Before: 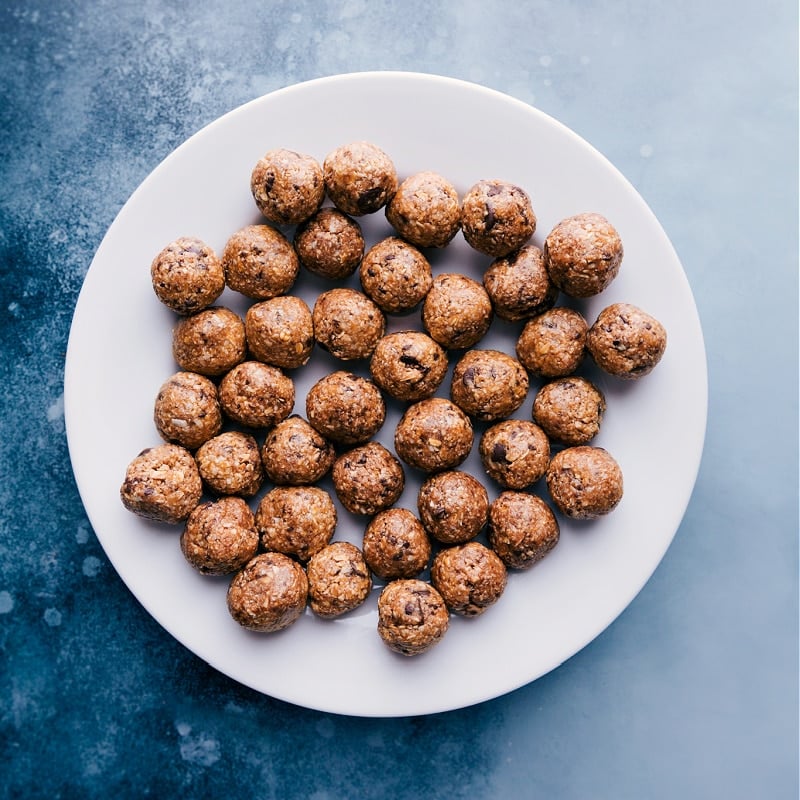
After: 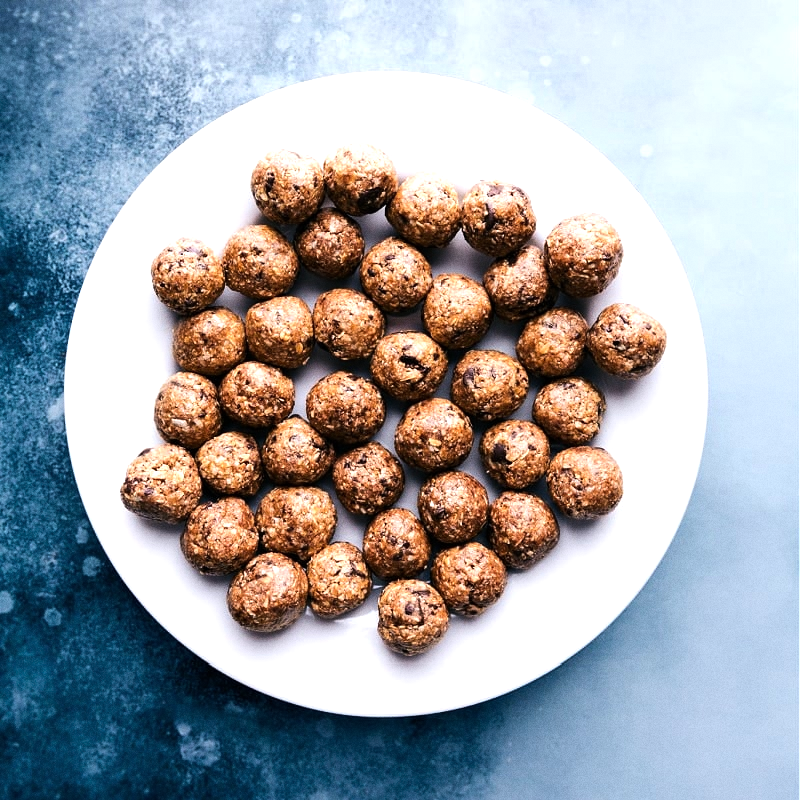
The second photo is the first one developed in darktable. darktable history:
tone equalizer: -8 EV -0.75 EV, -7 EV -0.7 EV, -6 EV -0.6 EV, -5 EV -0.4 EV, -3 EV 0.4 EV, -2 EV 0.6 EV, -1 EV 0.7 EV, +0 EV 0.75 EV, edges refinement/feathering 500, mask exposure compensation -1.57 EV, preserve details no
grain: coarseness 7.08 ISO, strength 21.67%, mid-tones bias 59.58%
